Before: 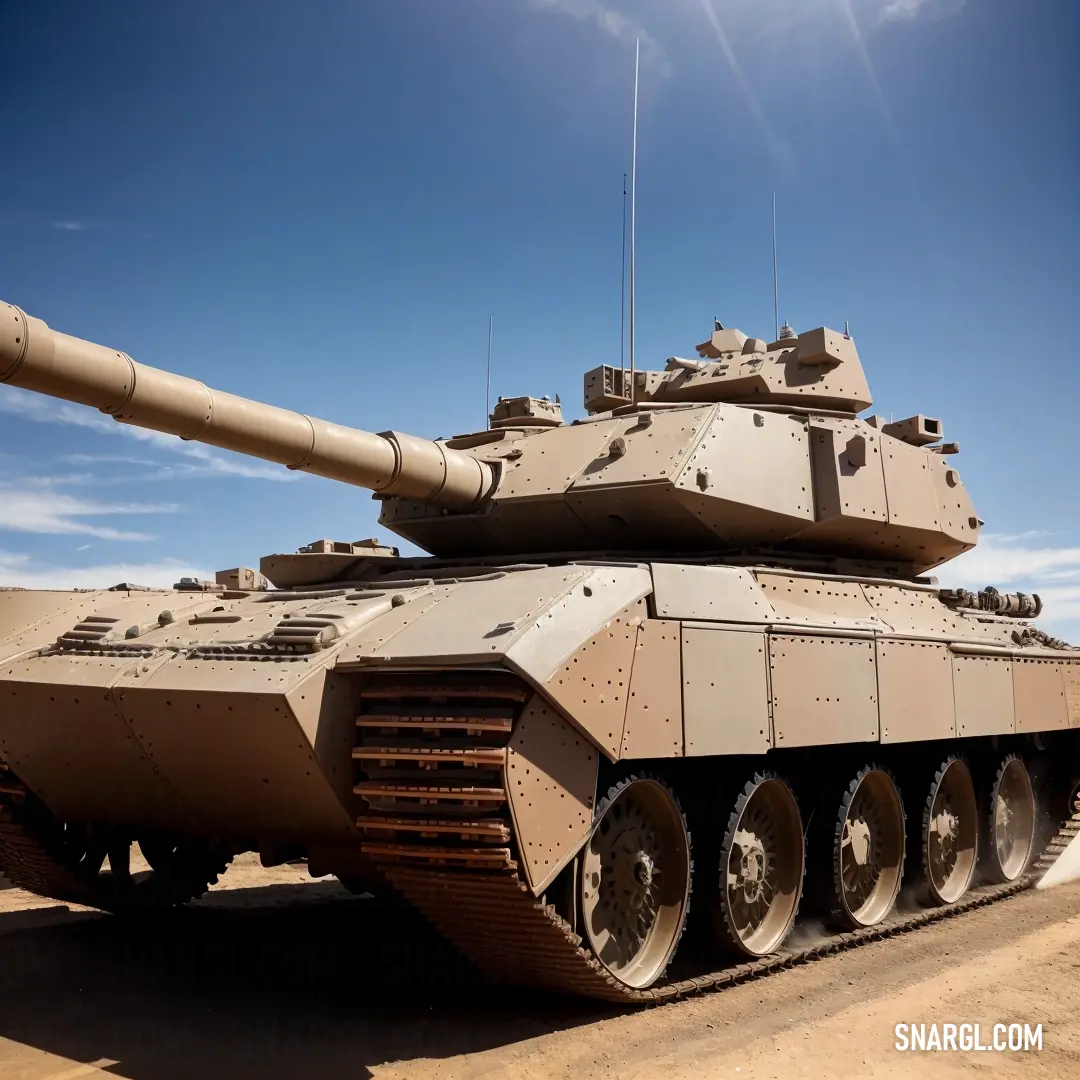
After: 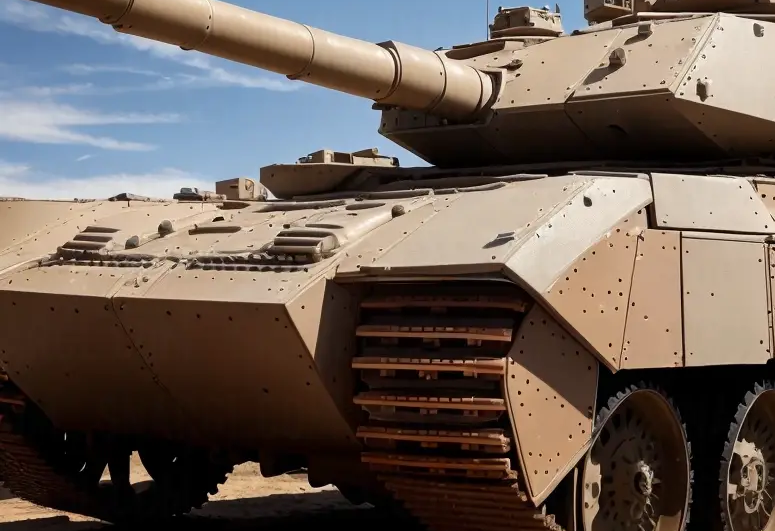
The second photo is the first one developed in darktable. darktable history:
crop: top 36.195%, right 28.16%, bottom 14.559%
